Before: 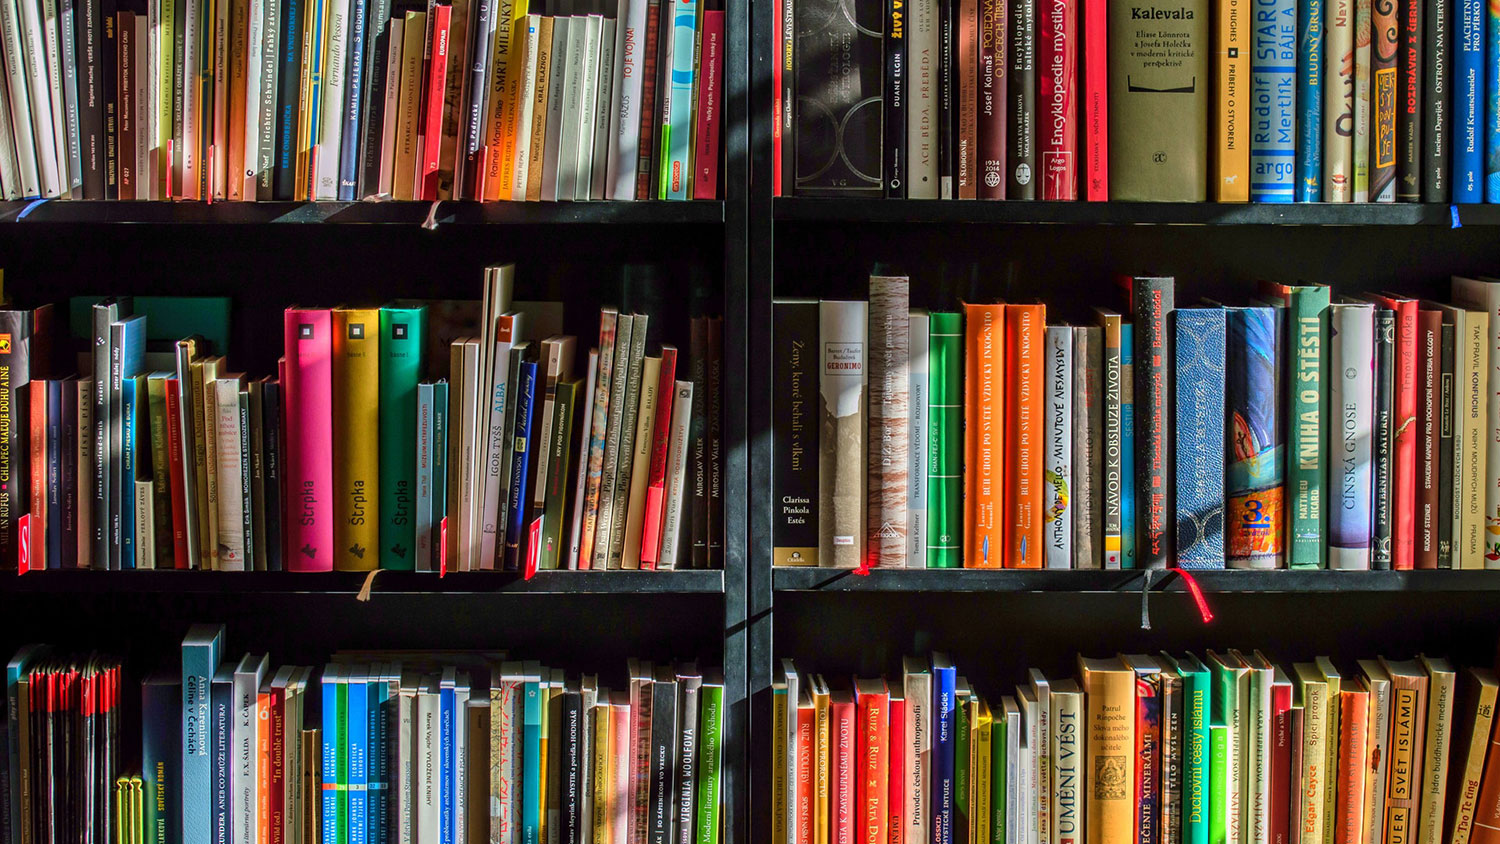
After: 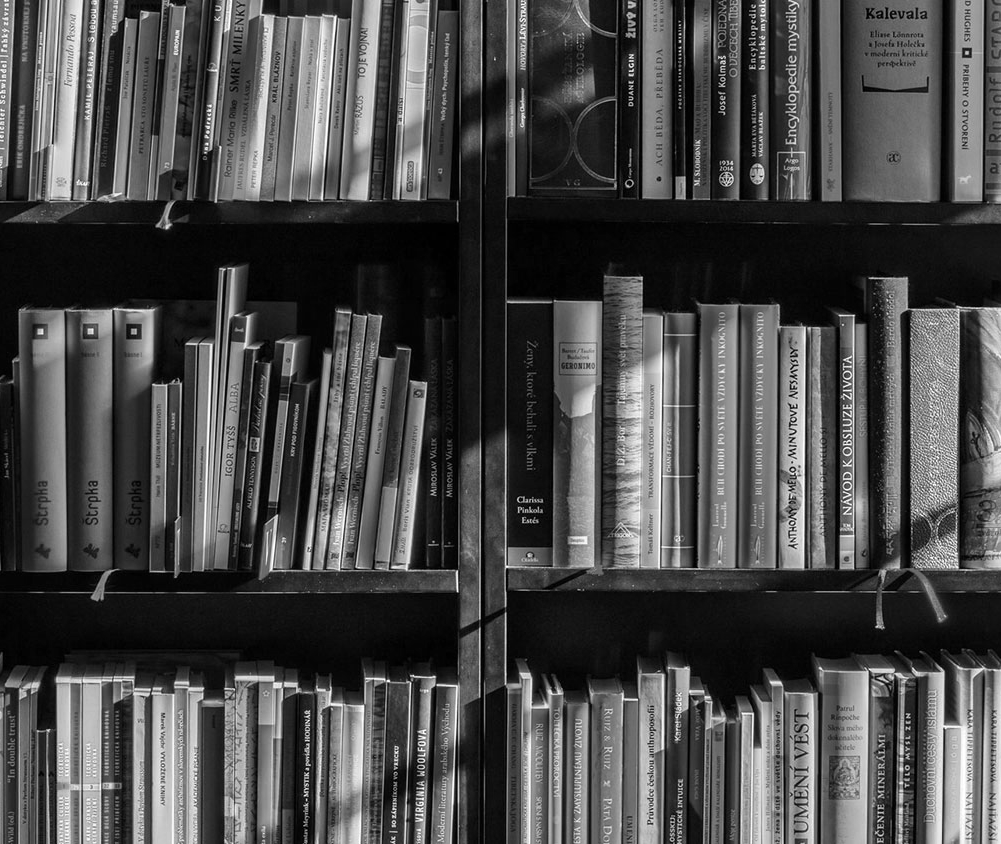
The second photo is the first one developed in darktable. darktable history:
crop and rotate: left 17.798%, right 15.464%
color calibration: output gray [0.21, 0.42, 0.37, 0], illuminant as shot in camera, x 0.384, y 0.38, temperature 3947.7 K
